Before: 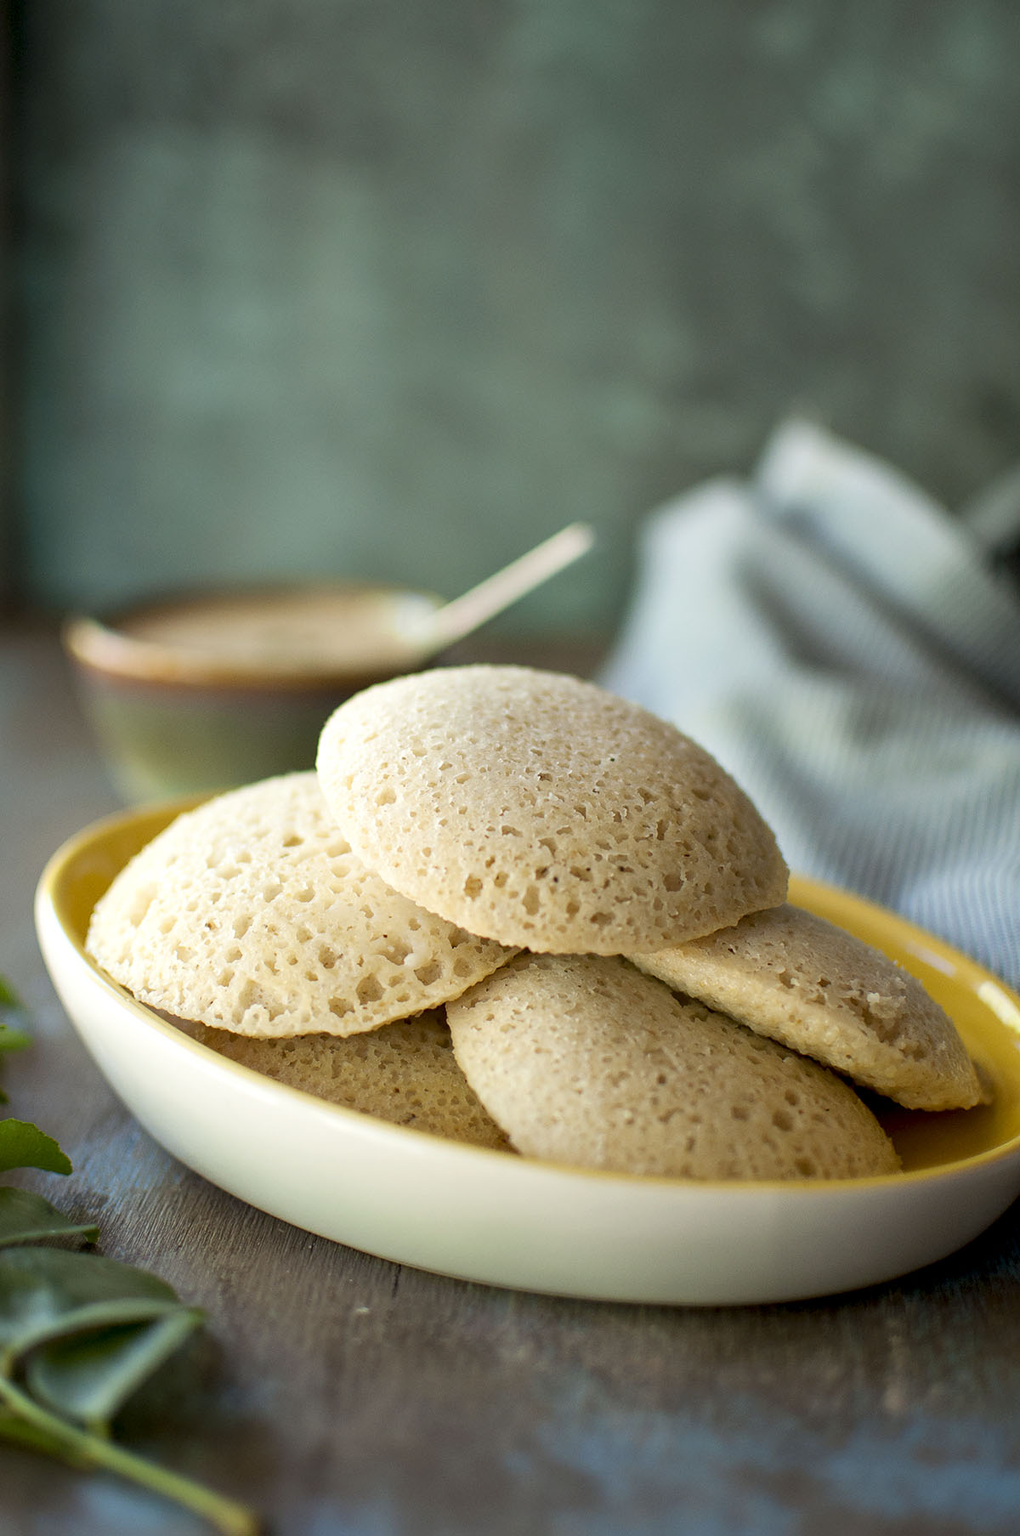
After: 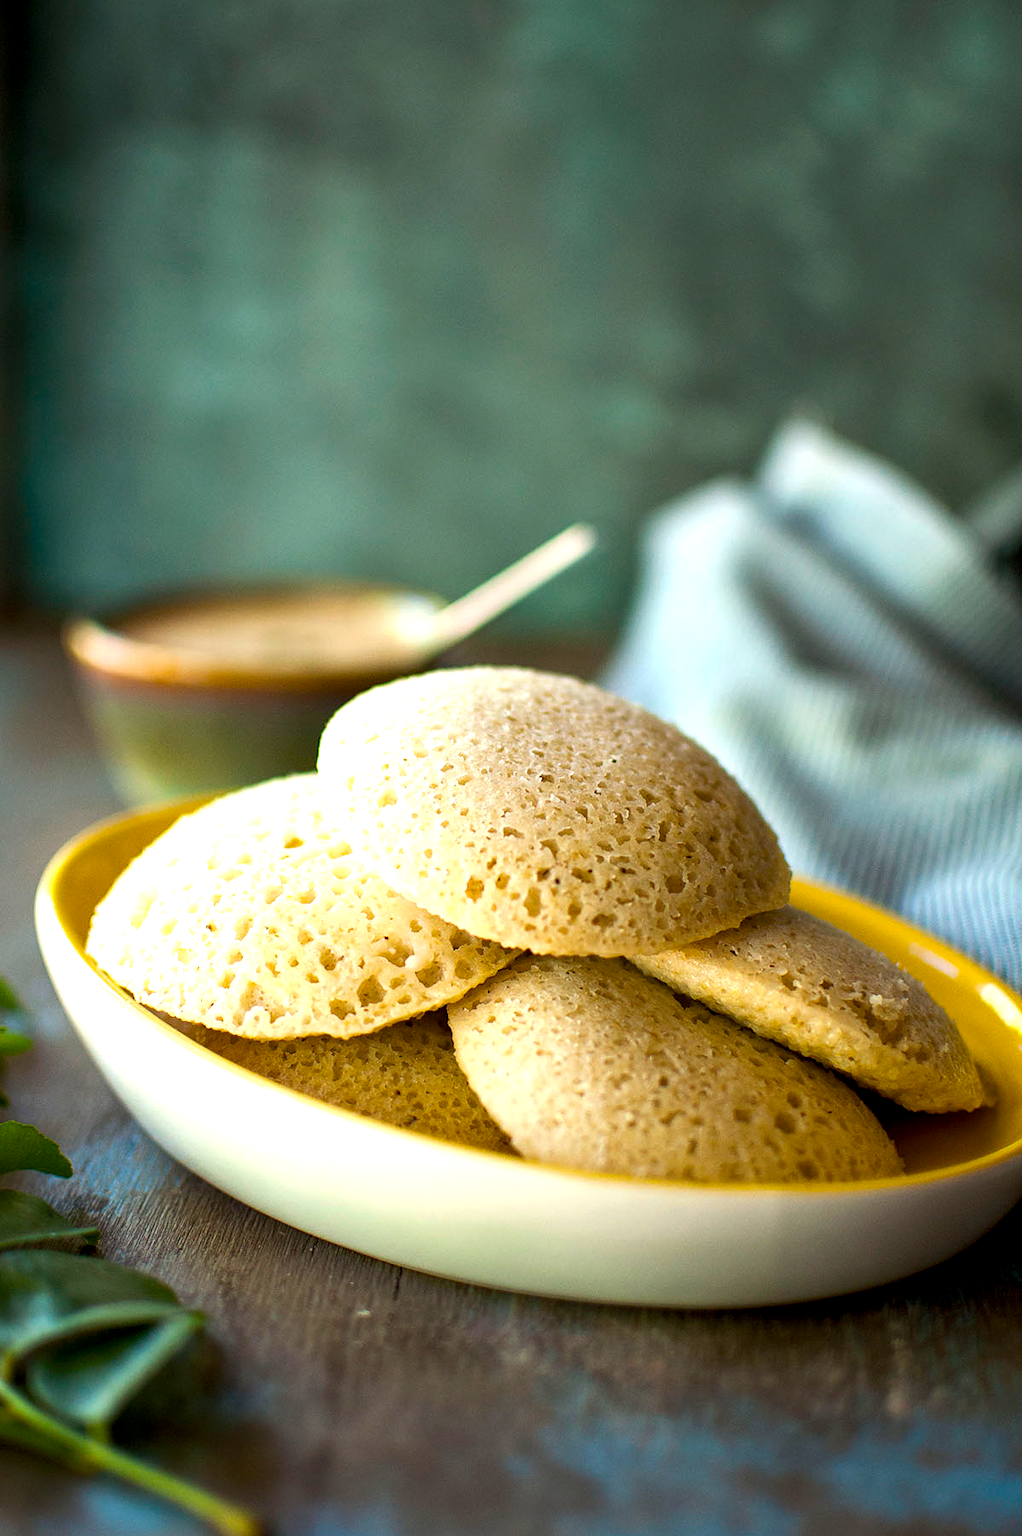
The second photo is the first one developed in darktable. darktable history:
crop: top 0.075%, bottom 0.18%
color balance rgb: highlights gain › chroma 0.152%, highlights gain › hue 330.54°, linear chroma grading › global chroma 14.762%, perceptual saturation grading › global saturation 19.581%, perceptual brilliance grading › global brilliance 15.394%, perceptual brilliance grading › shadows -35.421%
local contrast: highlights 103%, shadows 100%, detail 119%, midtone range 0.2
